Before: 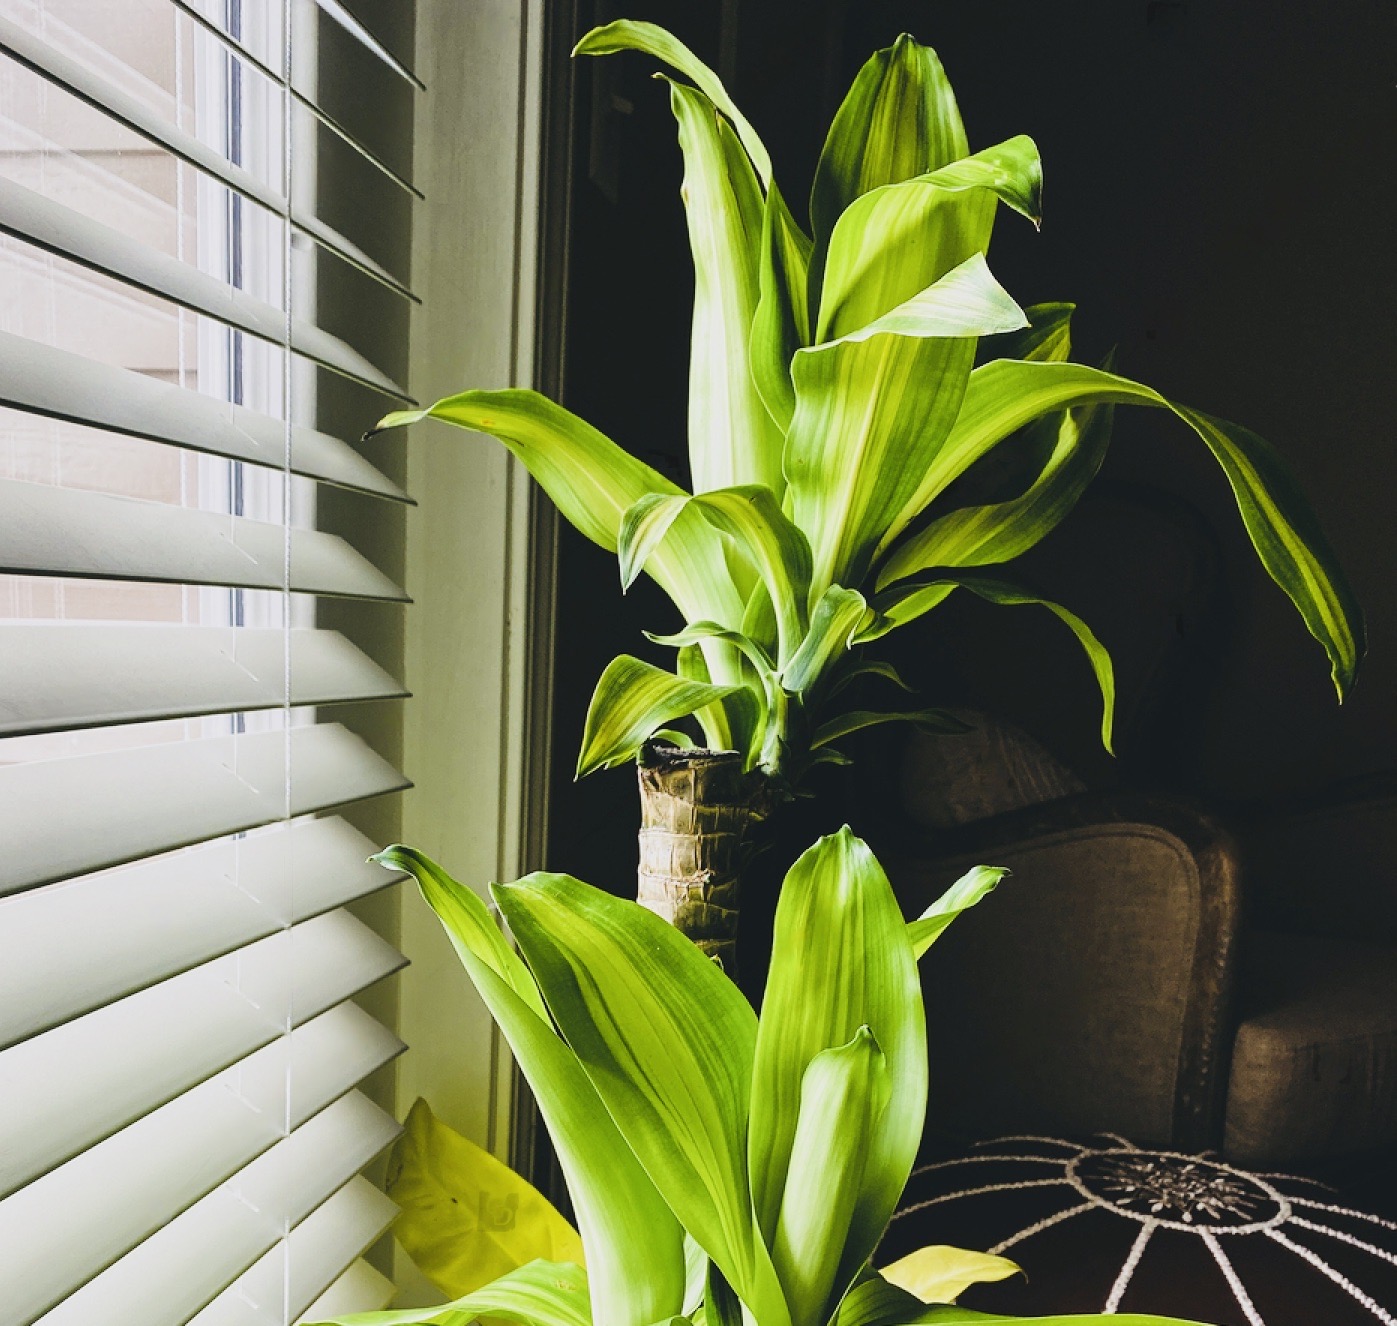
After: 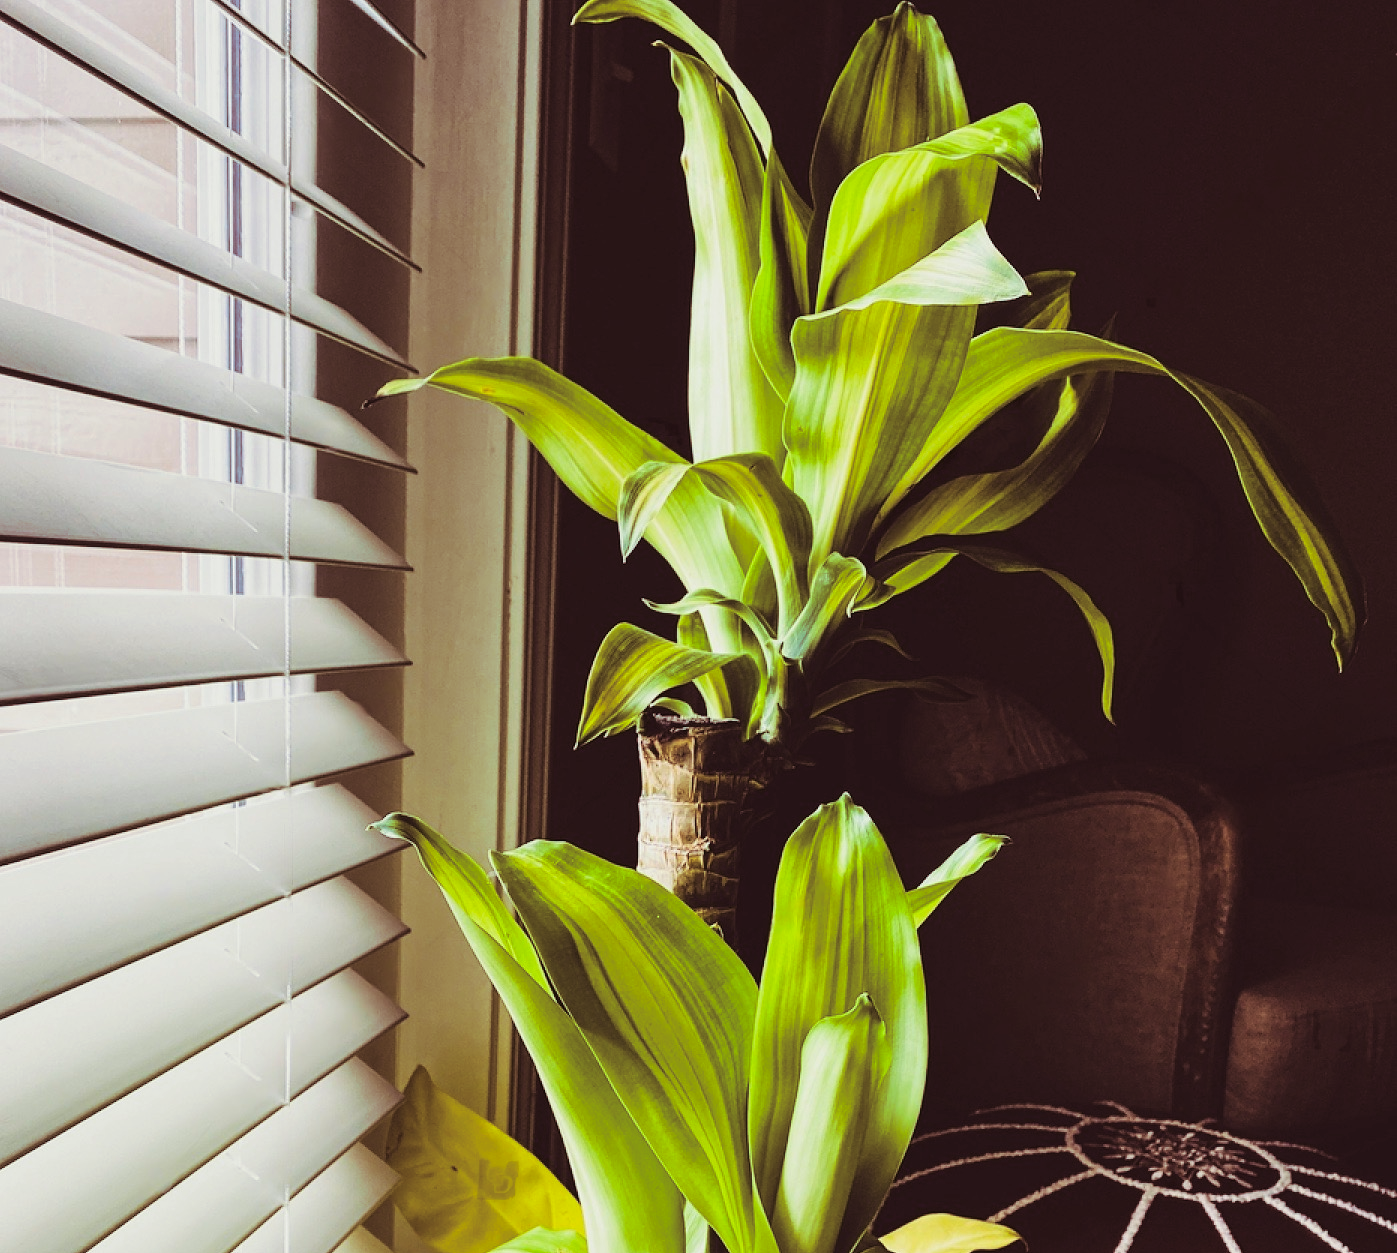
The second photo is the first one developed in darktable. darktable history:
exposure: black level correction 0, compensate exposure bias true, compensate highlight preservation false
crop and rotate: top 2.479%, bottom 3.018%
split-toning: on, module defaults
